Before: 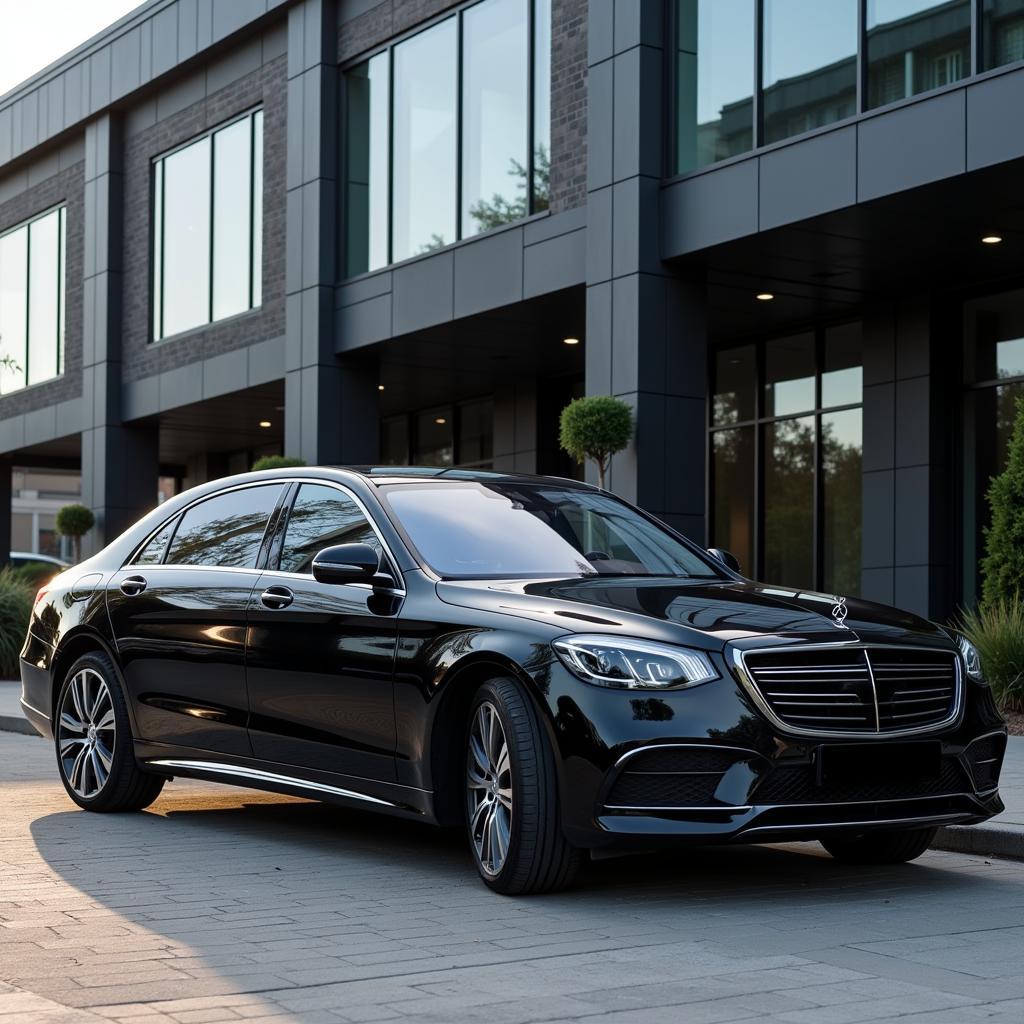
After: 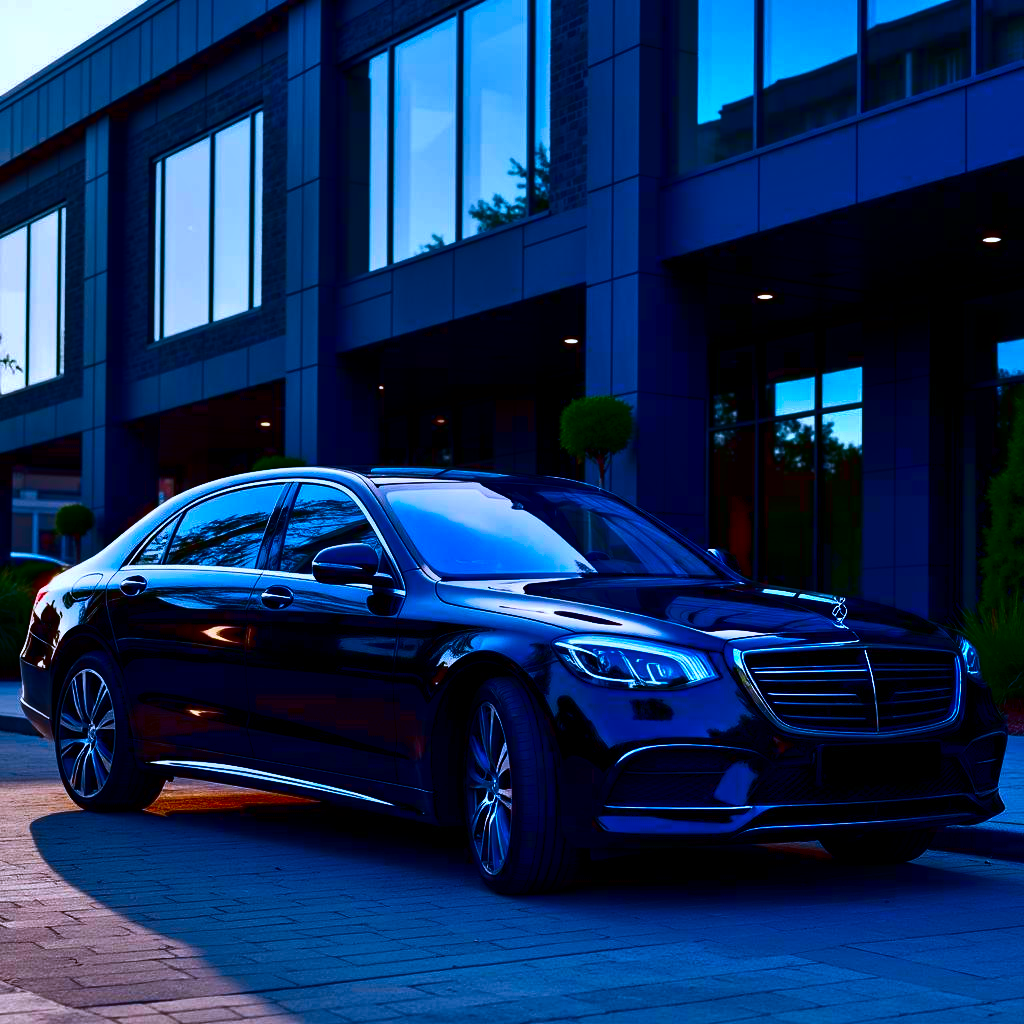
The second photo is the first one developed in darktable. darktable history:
shadows and highlights: soften with gaussian
color calibration: gray › normalize channels true, illuminant custom, x 0.373, y 0.388, temperature 4246.38 K, gamut compression 0.027
contrast brightness saturation: brightness -0.987, saturation 0.99
